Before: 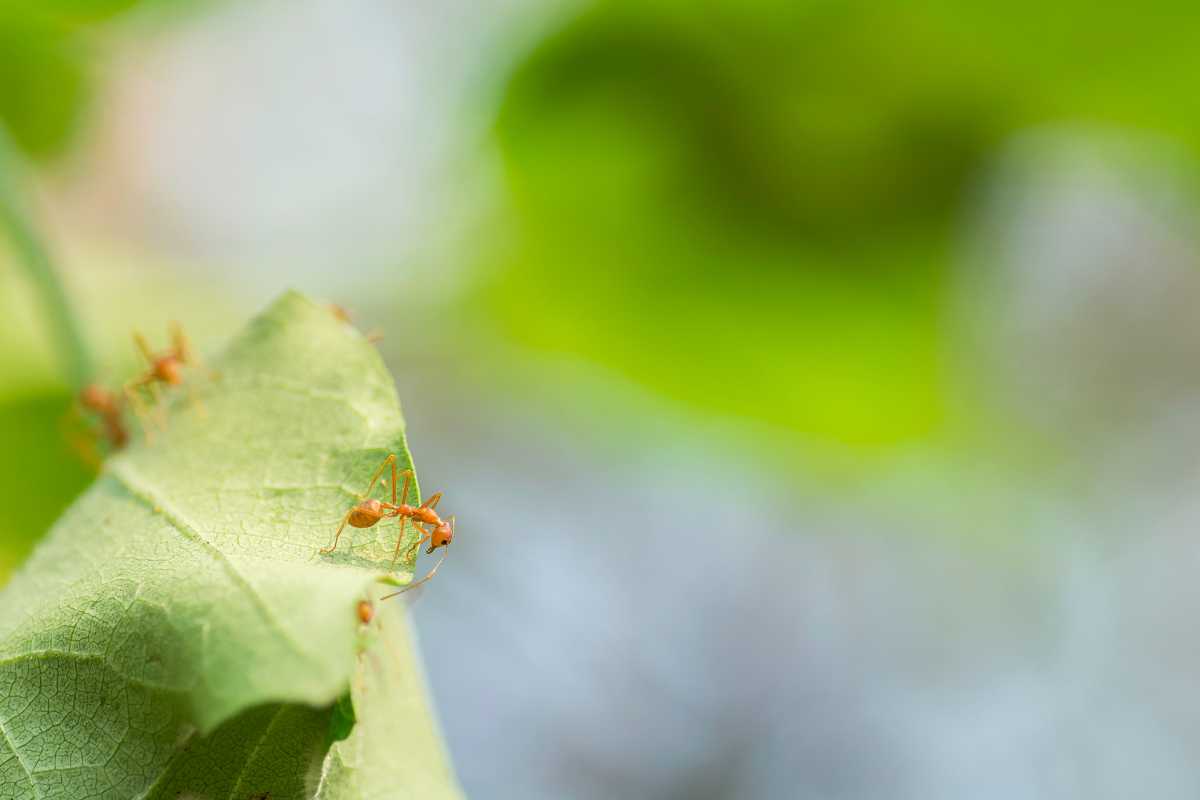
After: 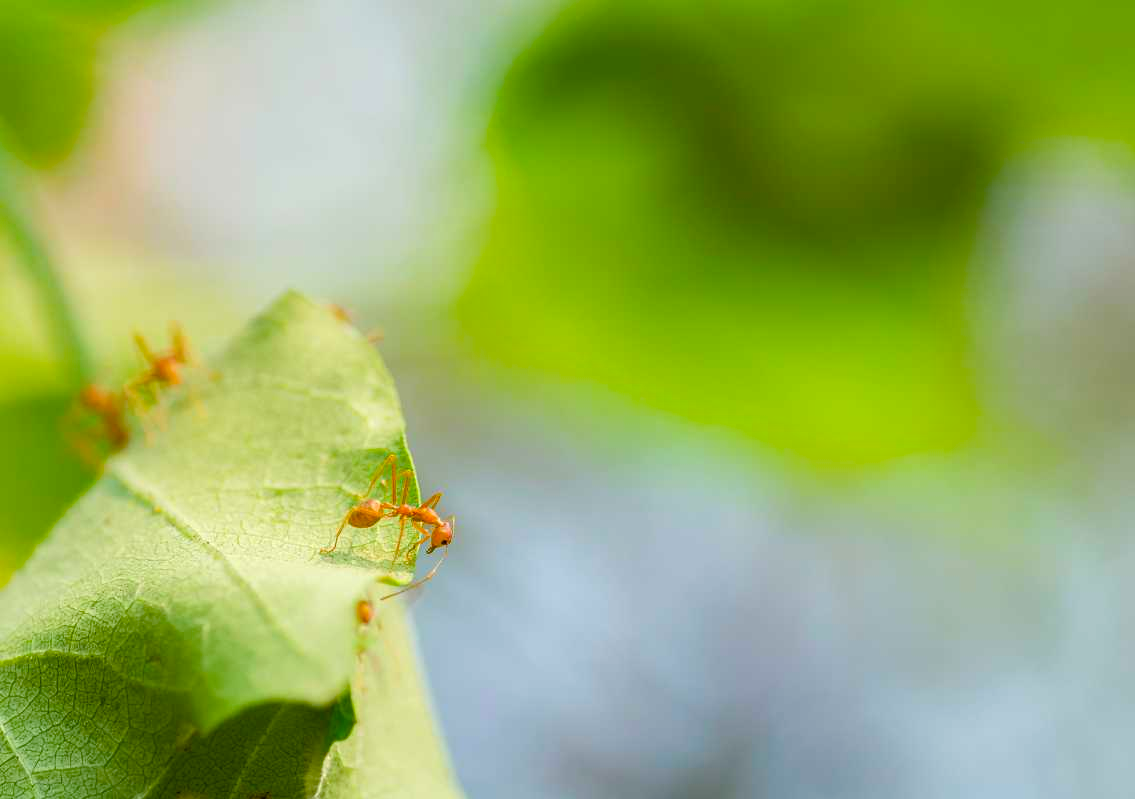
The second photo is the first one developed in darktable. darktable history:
color balance rgb: linear chroma grading › global chroma 14.489%, perceptual saturation grading › global saturation 20%, perceptual saturation grading › highlights -25.756%, perceptual saturation grading › shadows 25.46%, global vibrance 20%
crop and rotate: right 5.398%
